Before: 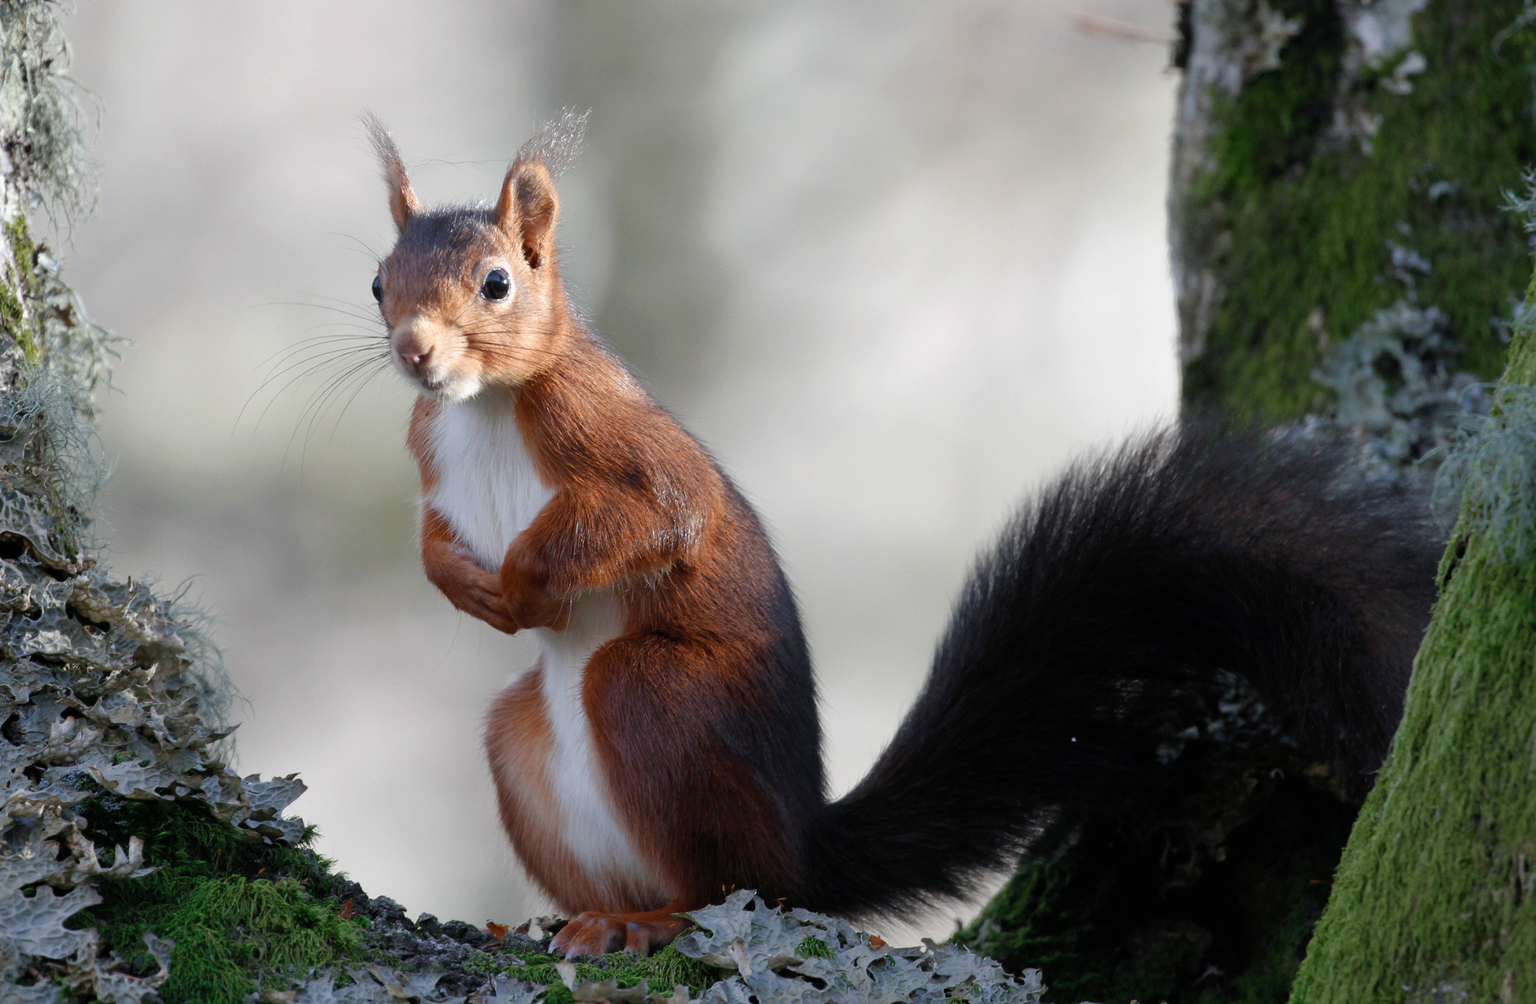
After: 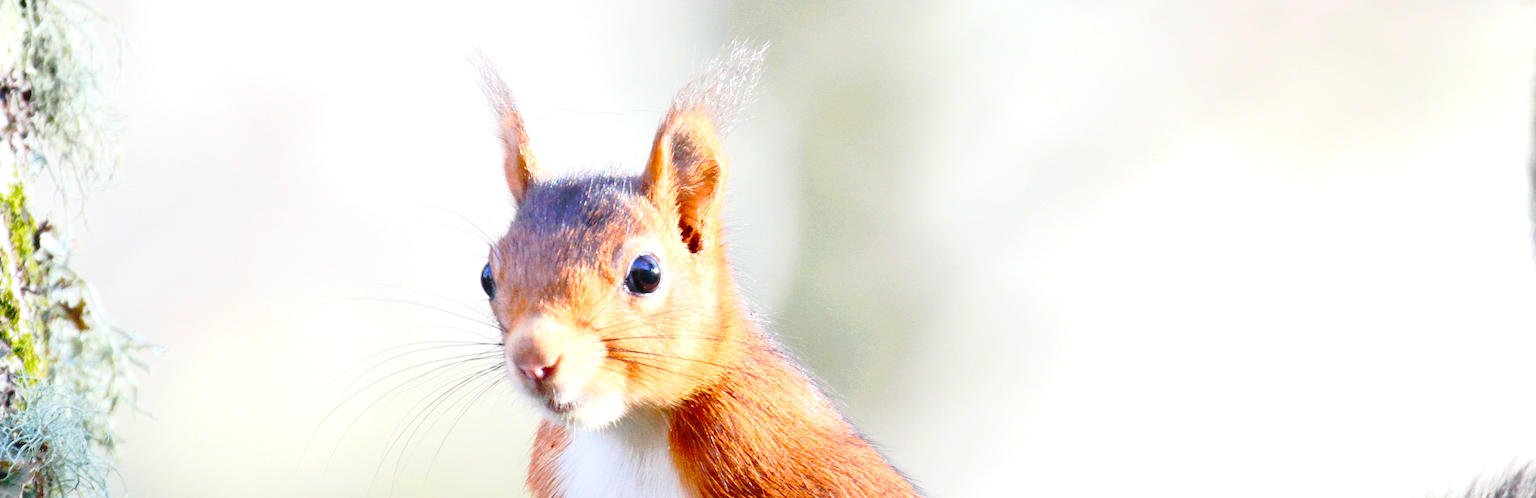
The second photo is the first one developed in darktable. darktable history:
tone curve: curves: ch0 [(0.003, 0.015) (0.104, 0.07) (0.236, 0.218) (0.401, 0.443) (0.495, 0.55) (0.65, 0.68) (0.832, 0.858) (1, 0.977)]; ch1 [(0, 0) (0.161, 0.092) (0.35, 0.33) (0.379, 0.401) (0.45, 0.466) (0.489, 0.499) (0.55, 0.56) (0.621, 0.615) (0.718, 0.734) (1, 1)]; ch2 [(0, 0) (0.369, 0.427) (0.44, 0.434) (0.502, 0.501) (0.557, 0.55) (0.586, 0.59) (1, 1)], preserve colors none
tone equalizer: edges refinement/feathering 500, mask exposure compensation -1.57 EV, preserve details no
contrast brightness saturation: contrast 0.201, brightness 0.164, saturation 0.219
crop: left 0.508%, top 7.635%, right 23.6%, bottom 54.673%
color balance rgb: linear chroma grading › global chroma 14.736%, perceptual saturation grading › global saturation 15.183%, perceptual saturation grading › highlights -18.928%, perceptual saturation grading › shadows 19.639%, perceptual brilliance grading › global brilliance 29.389%, global vibrance 11.94%
